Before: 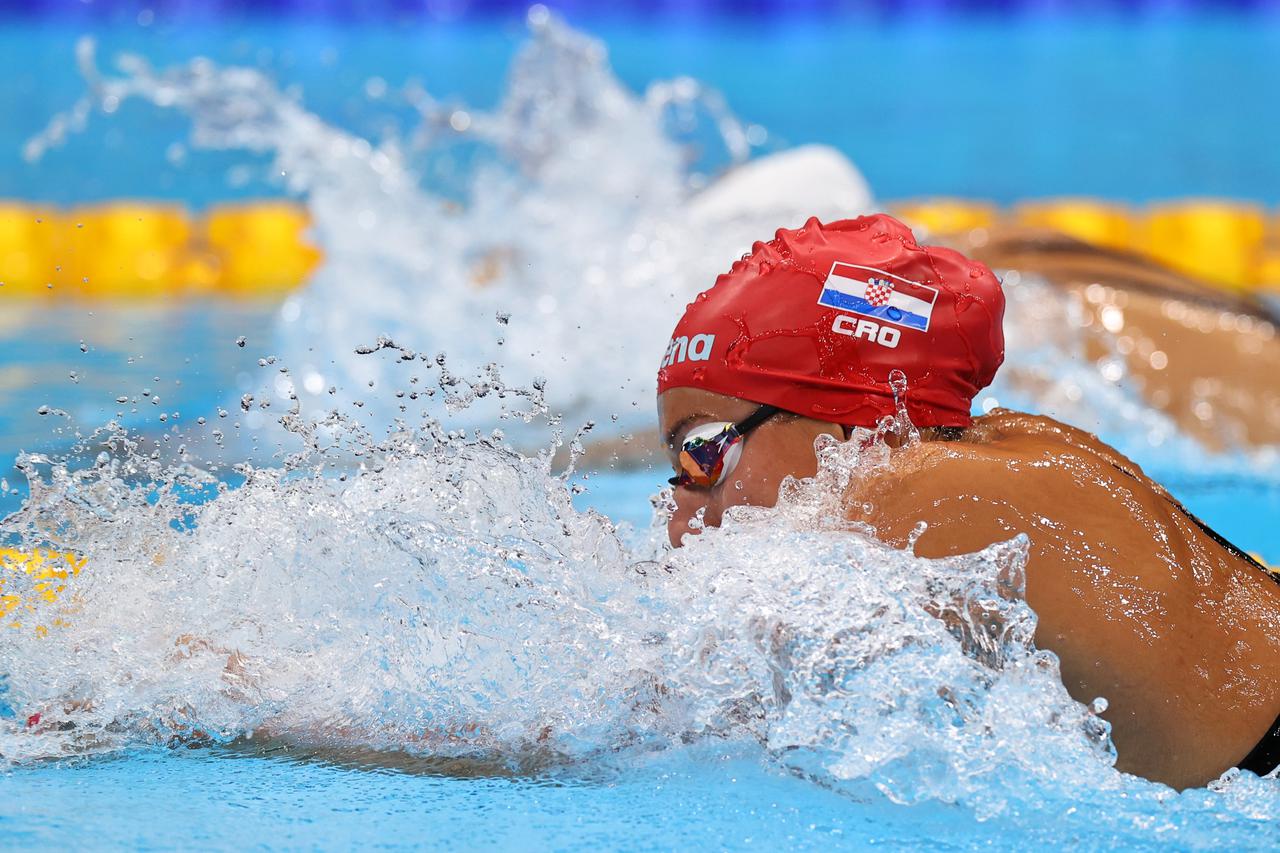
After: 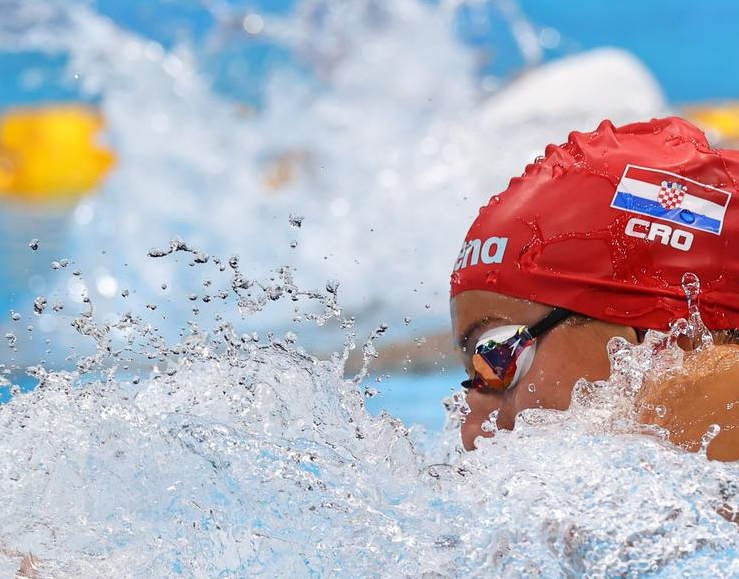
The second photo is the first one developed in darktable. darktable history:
crop: left 16.197%, top 11.382%, right 26.068%, bottom 20.672%
